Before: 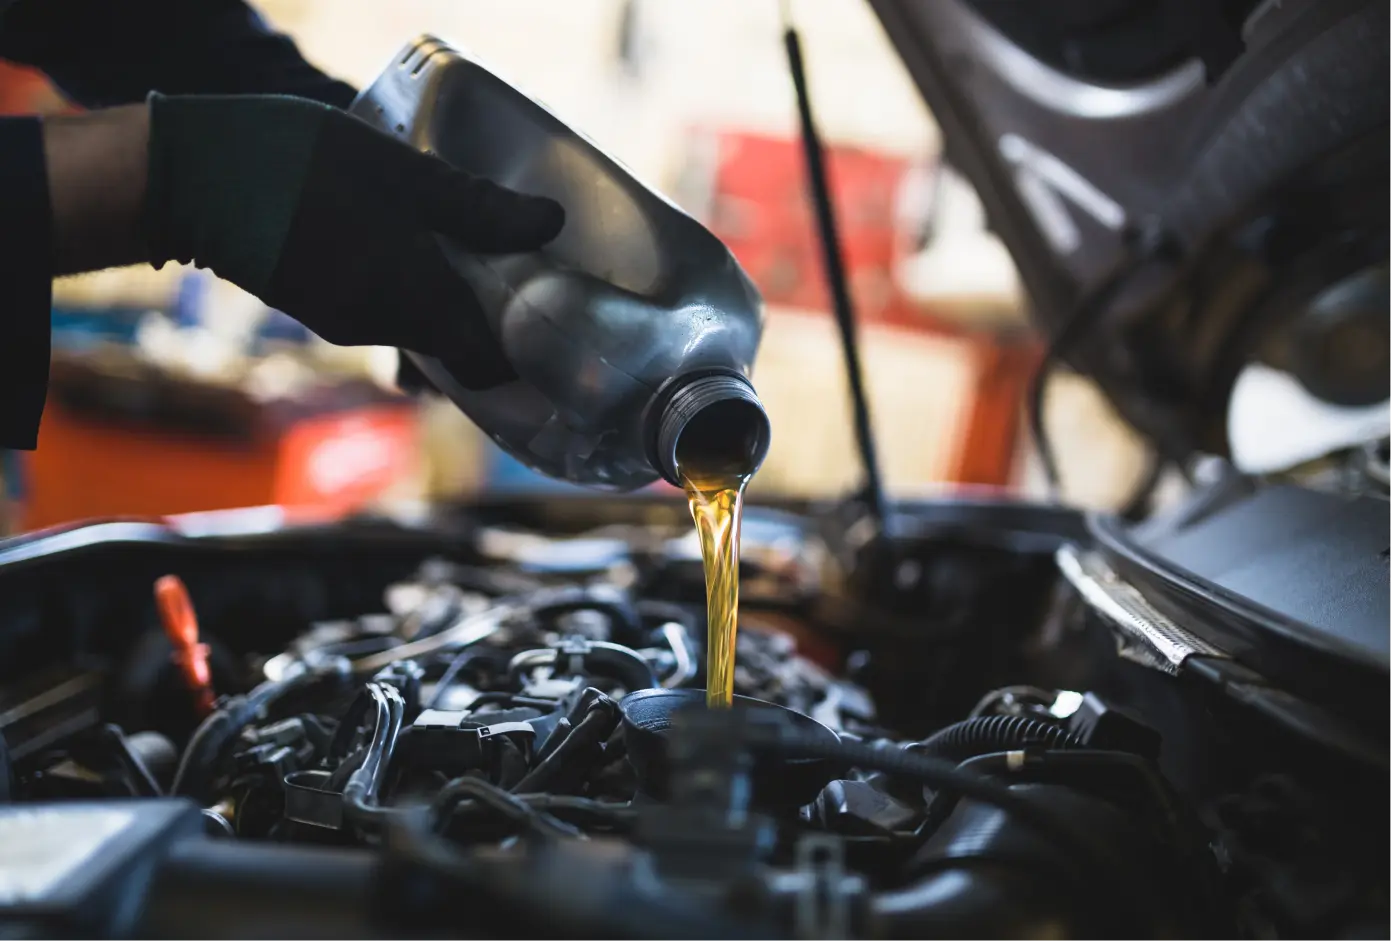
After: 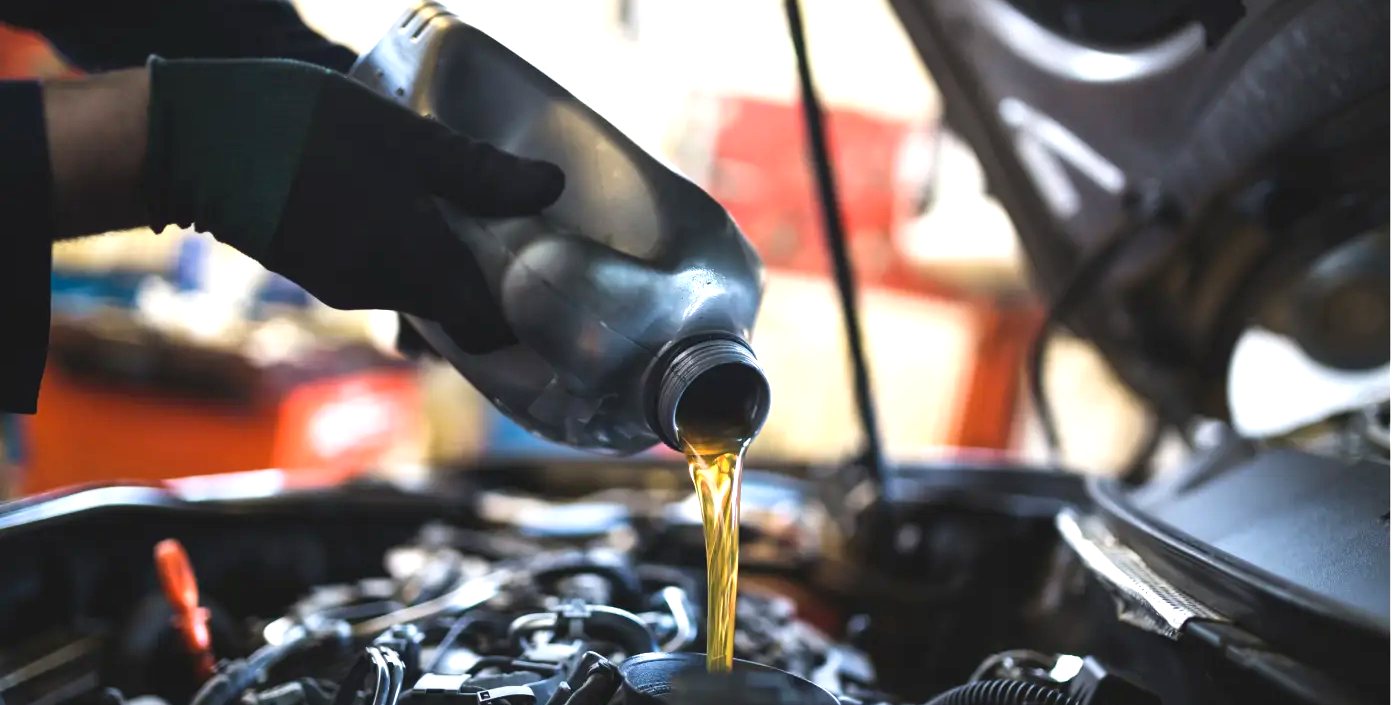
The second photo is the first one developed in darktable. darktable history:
crop: top 3.857%, bottom 21.132%
levels: levels [0, 0.43, 0.859]
